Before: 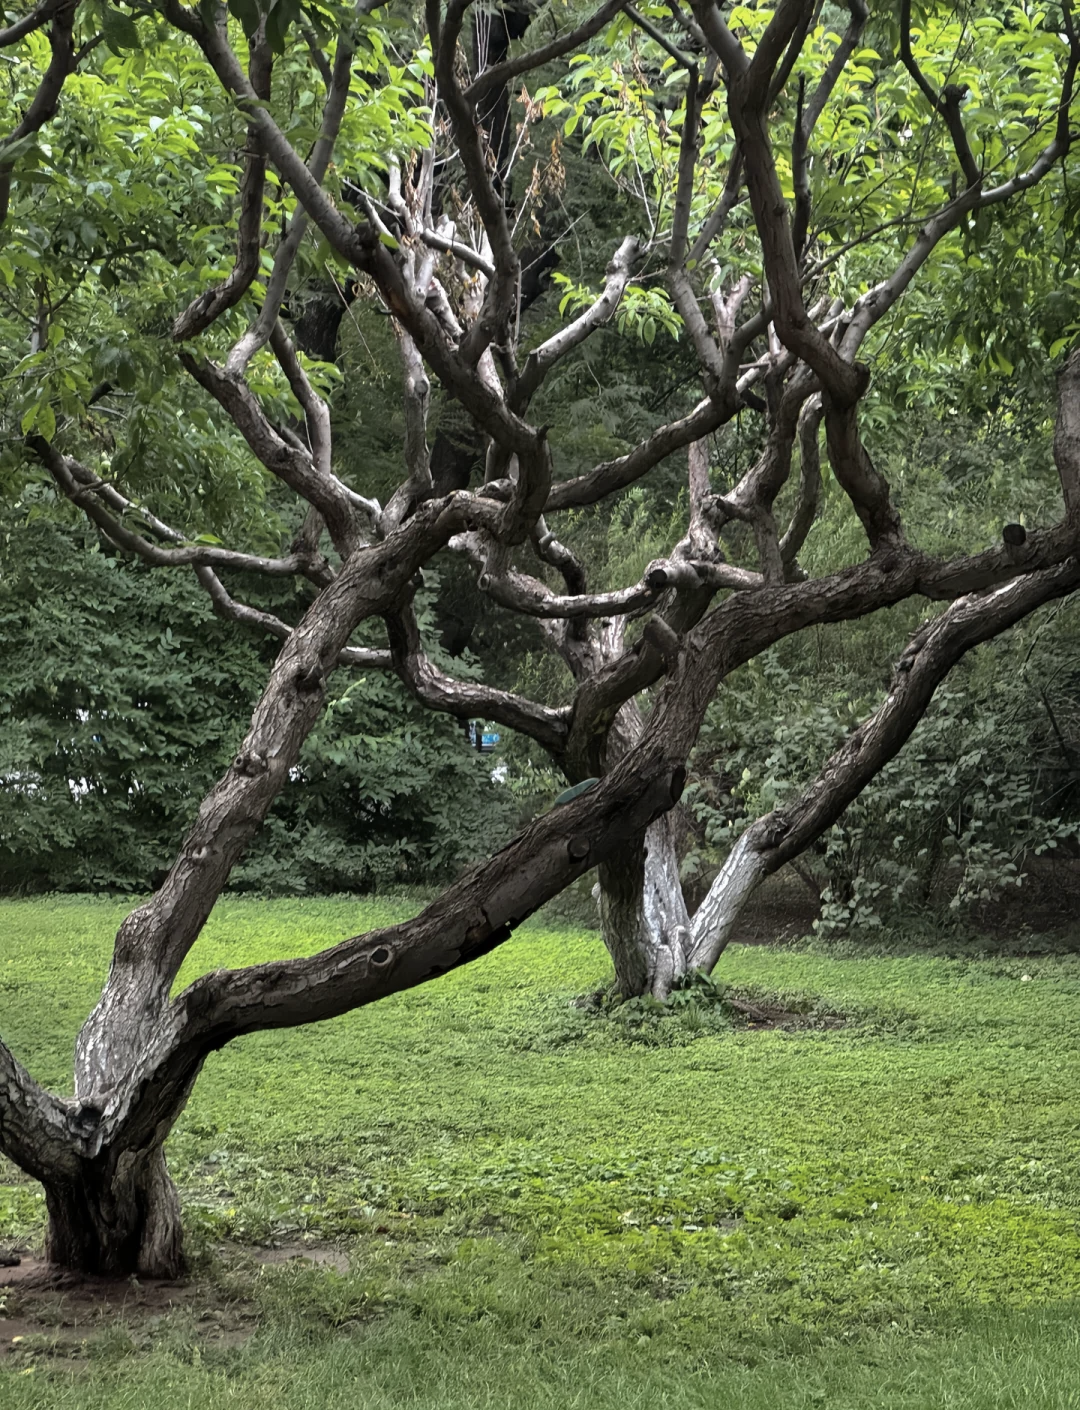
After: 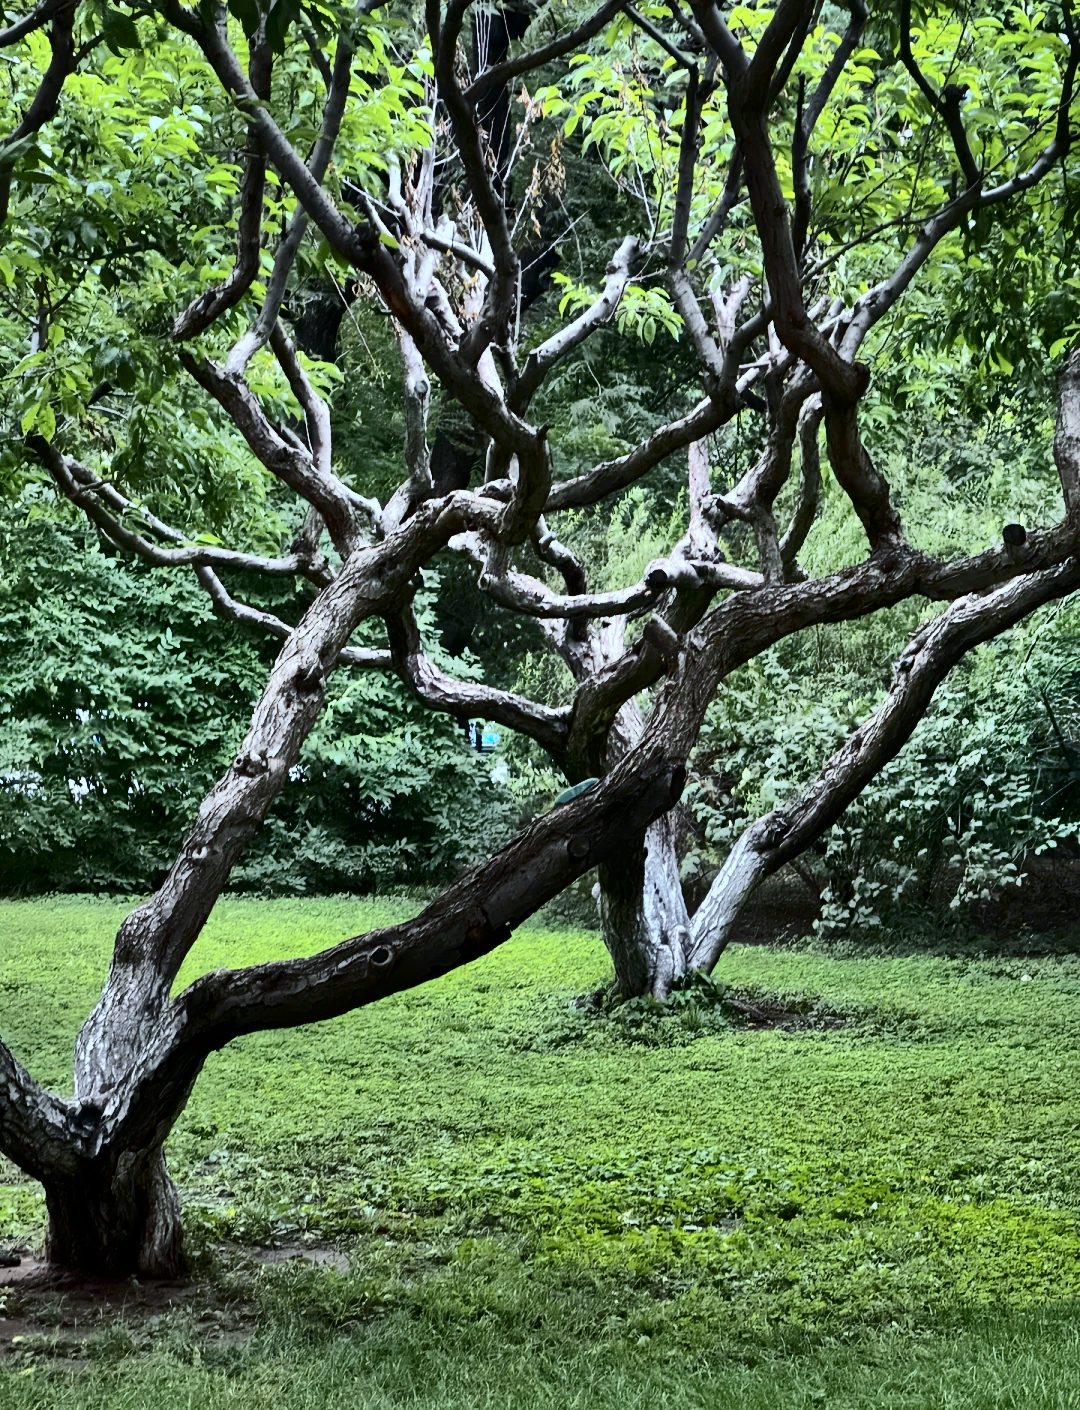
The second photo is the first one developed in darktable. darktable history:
contrast brightness saturation: contrast 0.32, brightness -0.08, saturation 0.17
shadows and highlights: radius 123.98, shadows 100, white point adjustment -3, highlights -100, highlights color adjustment 89.84%, soften with gaussian
white balance: red 0.924, blue 1.095
